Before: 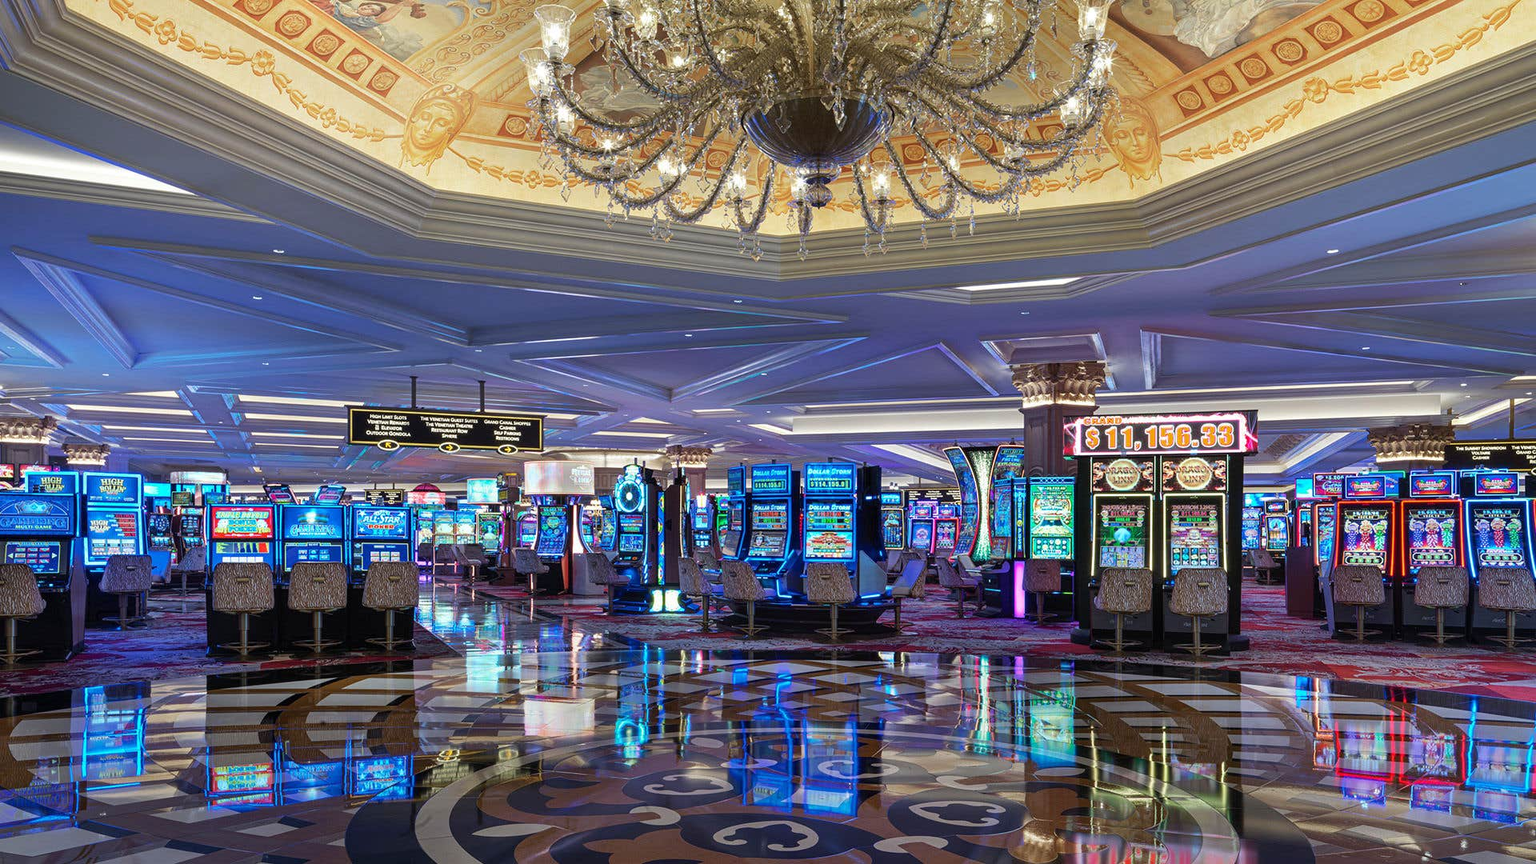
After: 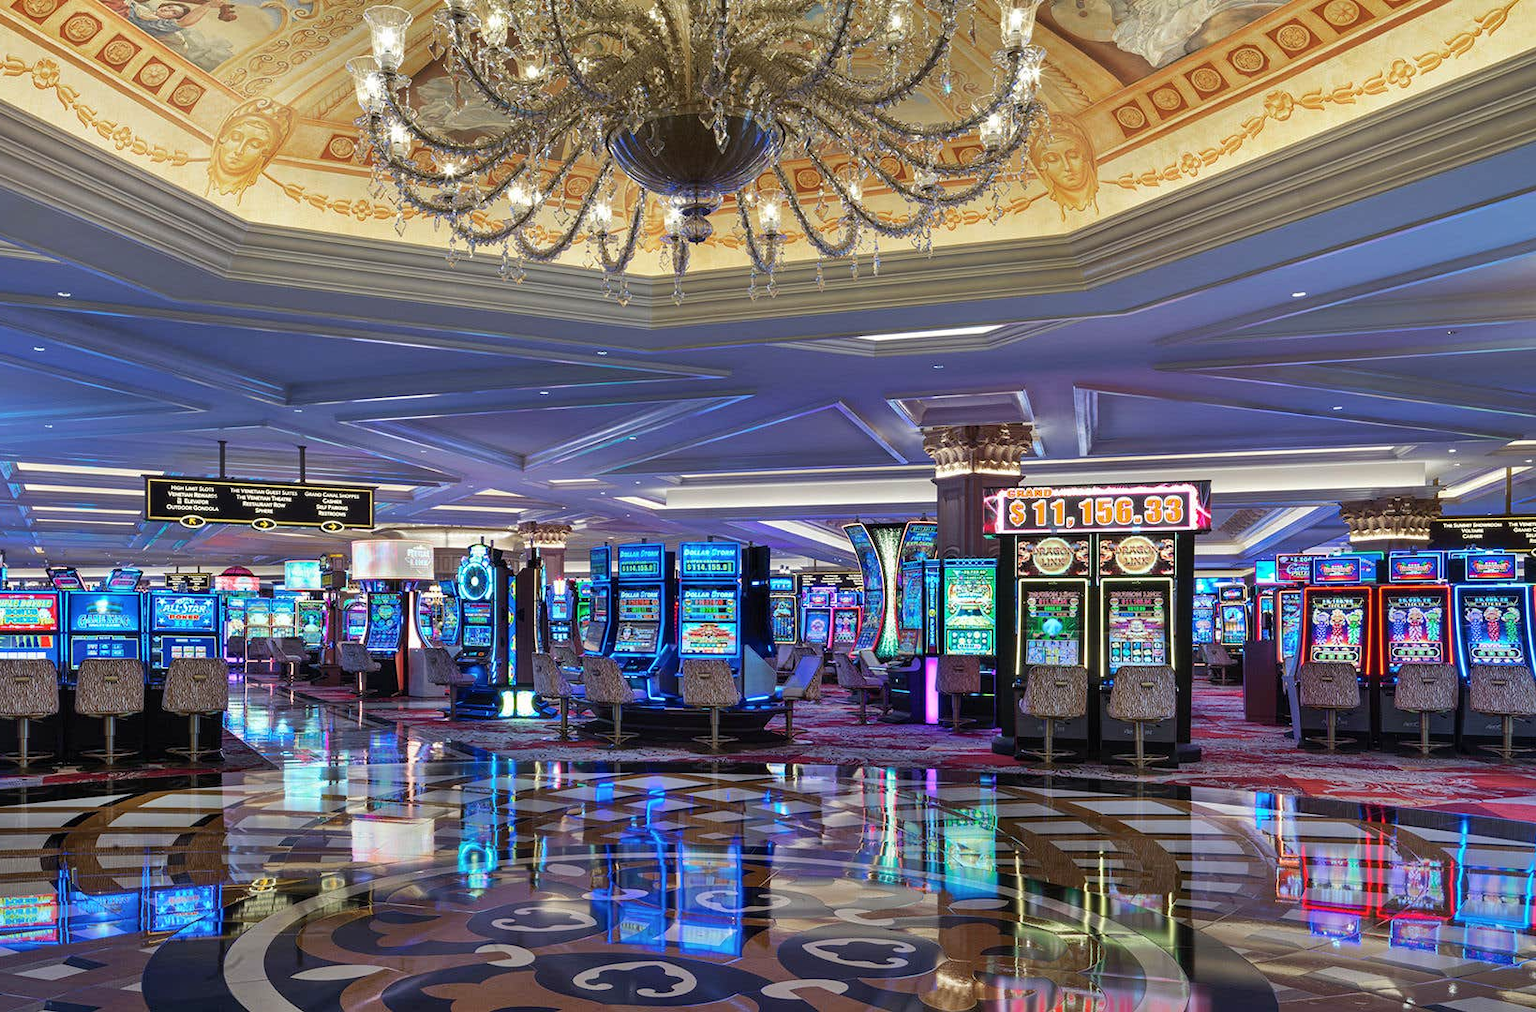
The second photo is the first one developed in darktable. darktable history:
crop and rotate: left 14.584%
shadows and highlights: soften with gaussian
